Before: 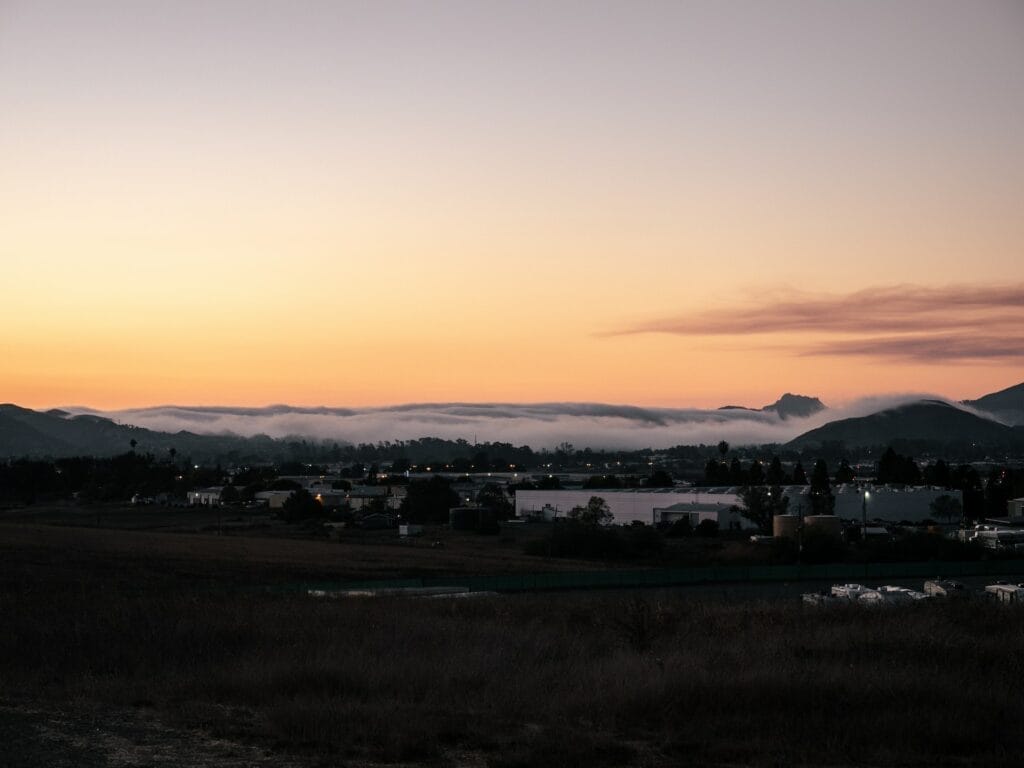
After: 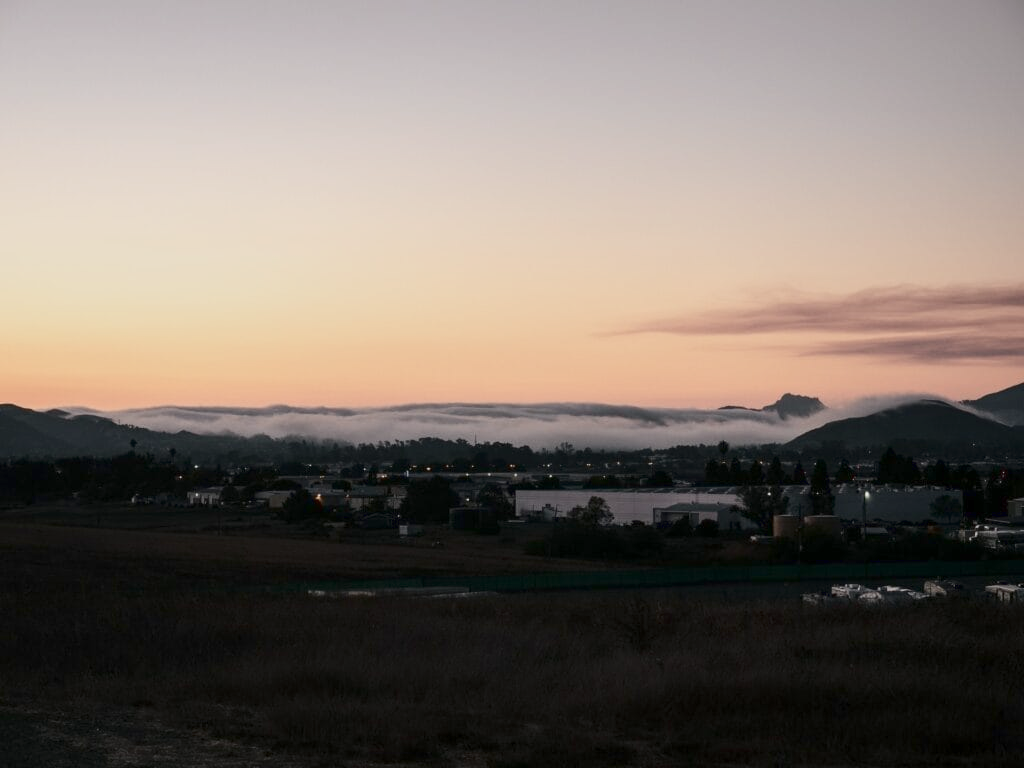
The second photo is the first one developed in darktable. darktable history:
contrast brightness saturation: contrast 0.22
color balance rgb: perceptual saturation grading › global saturation -27.94%, hue shift -2.27°, contrast -21.26%
